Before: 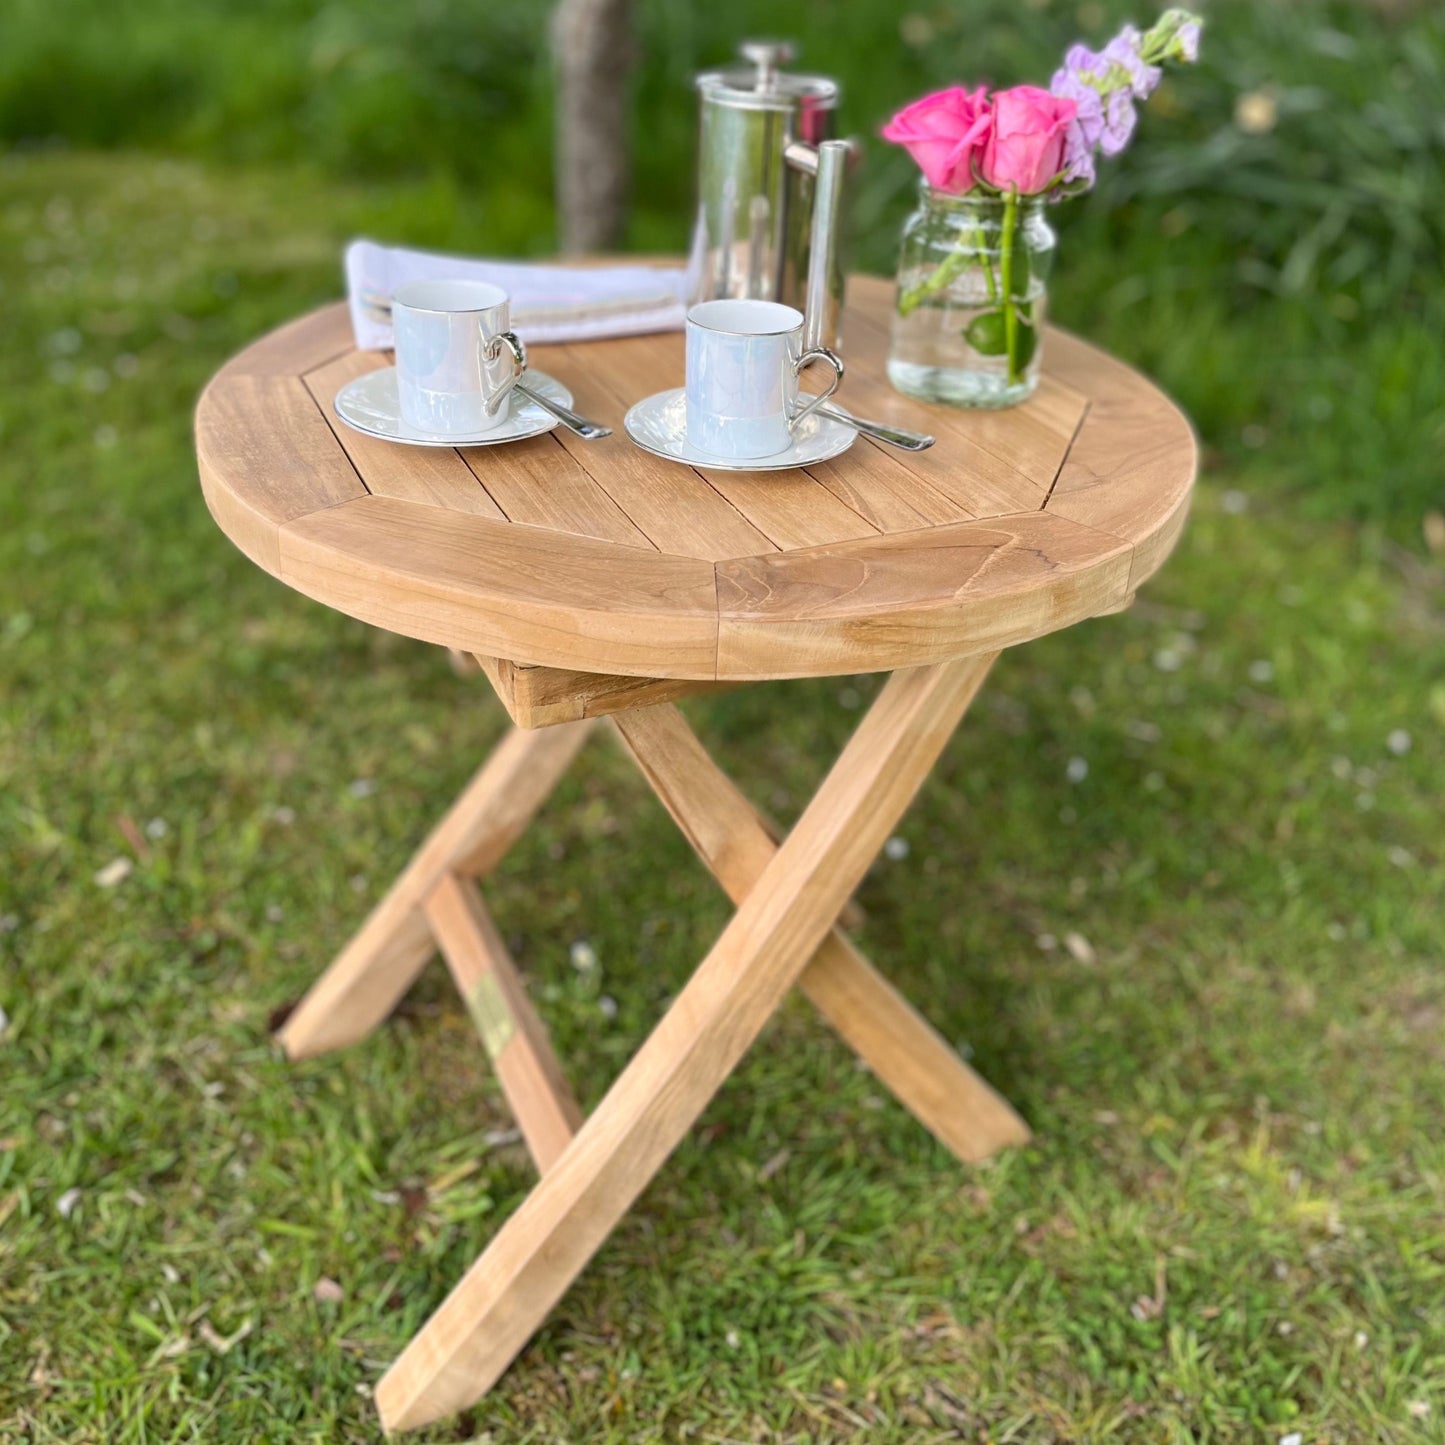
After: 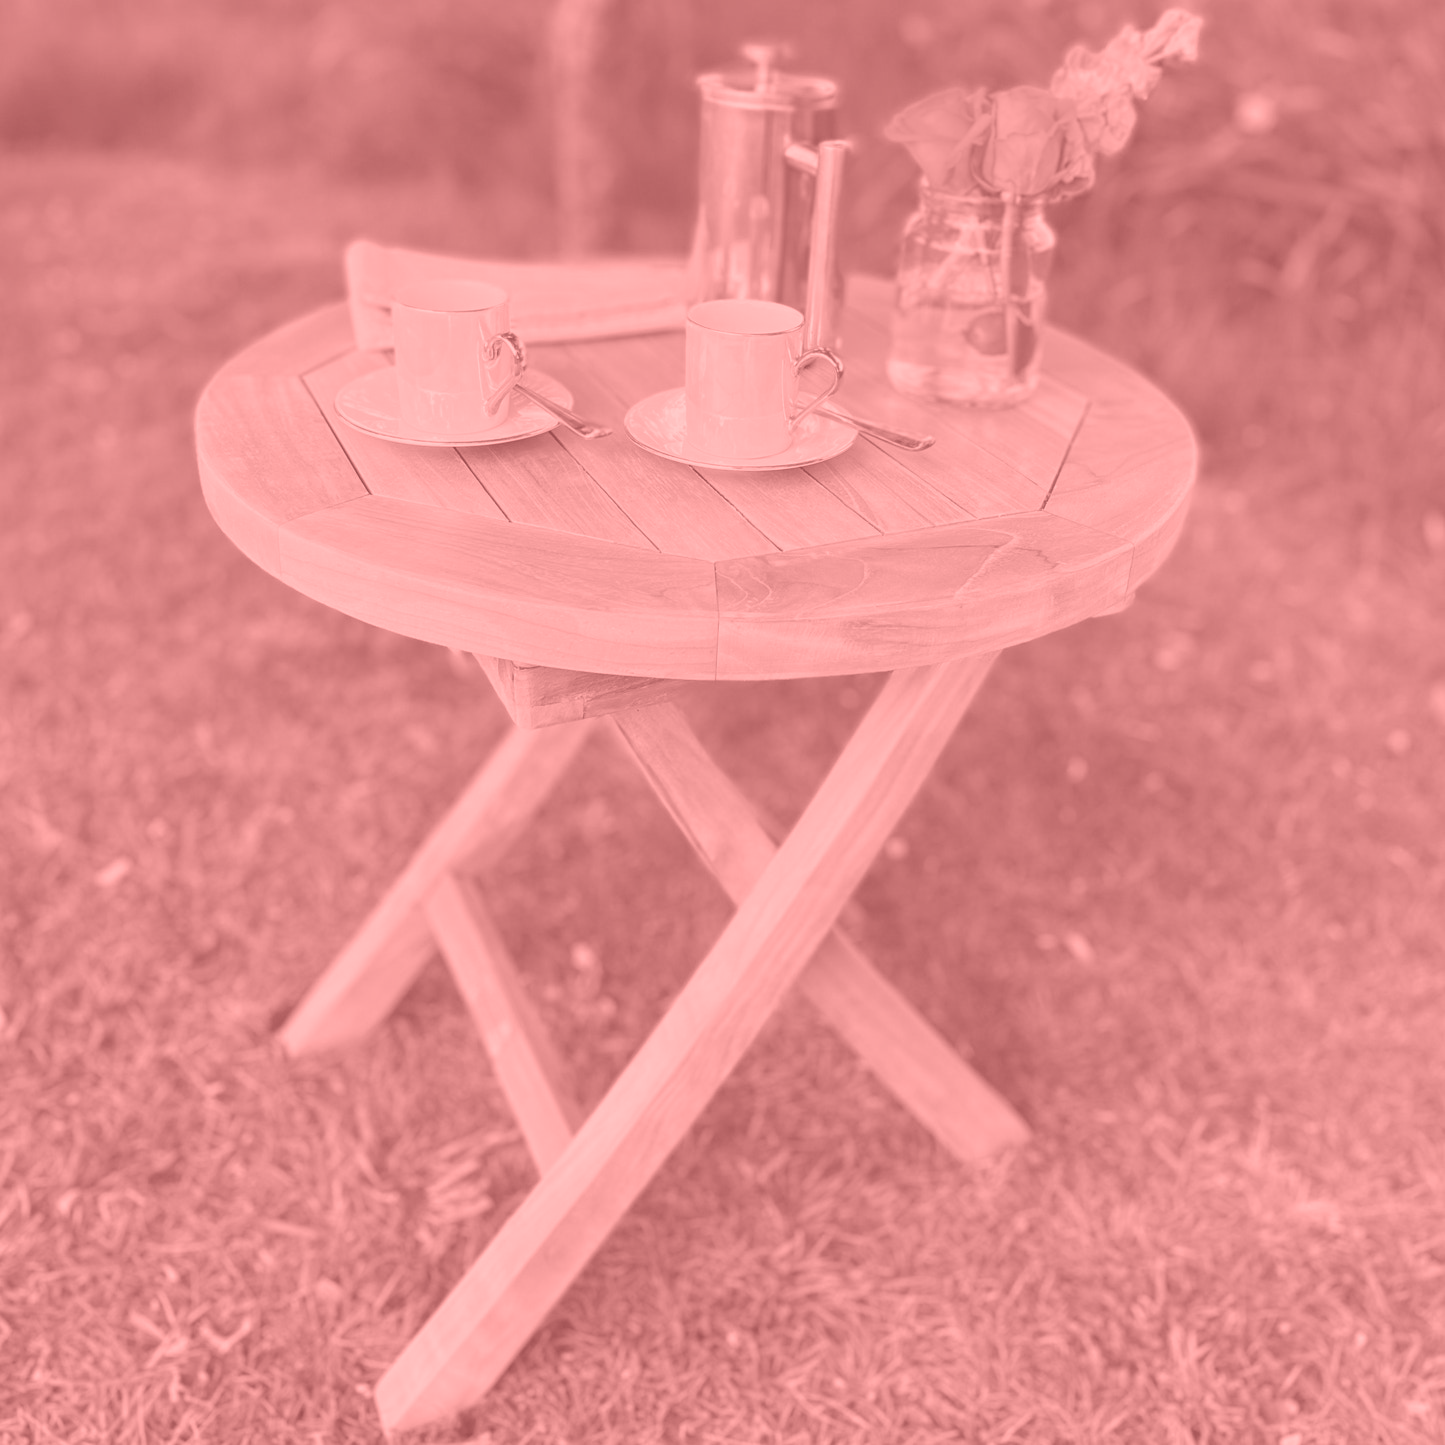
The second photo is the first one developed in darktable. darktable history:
exposure: exposure -0.153 EV, compensate highlight preservation false
color zones: curves: ch0 [(0, 0.613) (0.01, 0.613) (0.245, 0.448) (0.498, 0.529) (0.642, 0.665) (0.879, 0.777) (0.99, 0.613)]; ch1 [(0, 0) (0.143, 0) (0.286, 0) (0.429, 0) (0.571, 0) (0.714, 0) (0.857, 0)], mix -138.01%
colorize: saturation 51%, source mix 50.67%, lightness 50.67%
